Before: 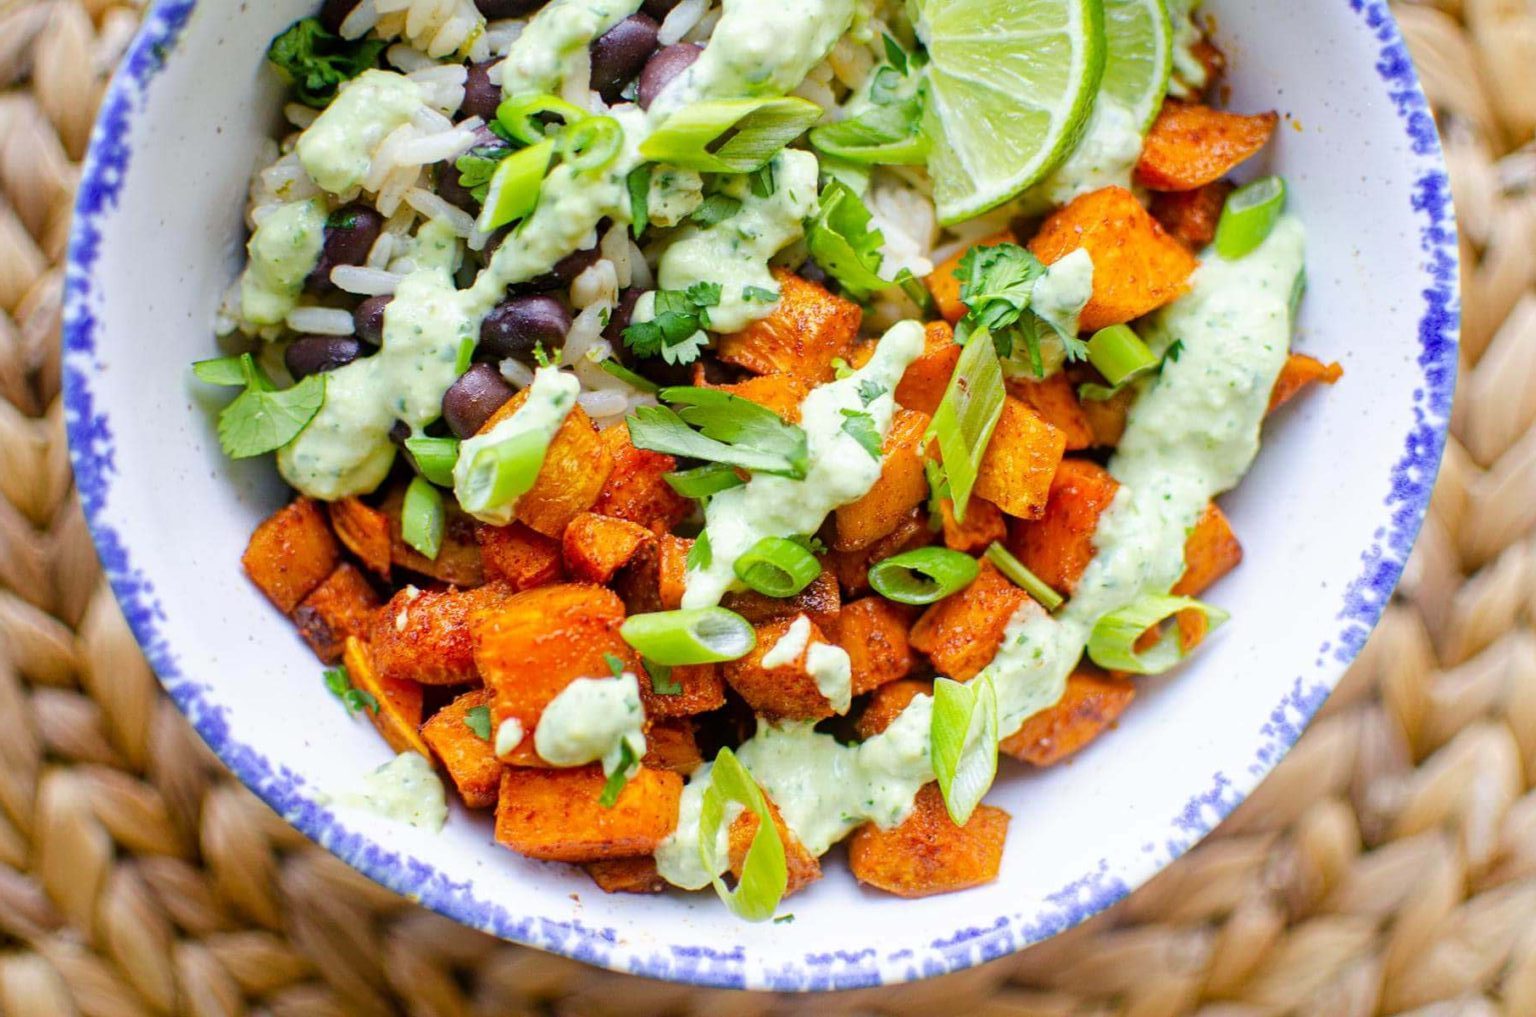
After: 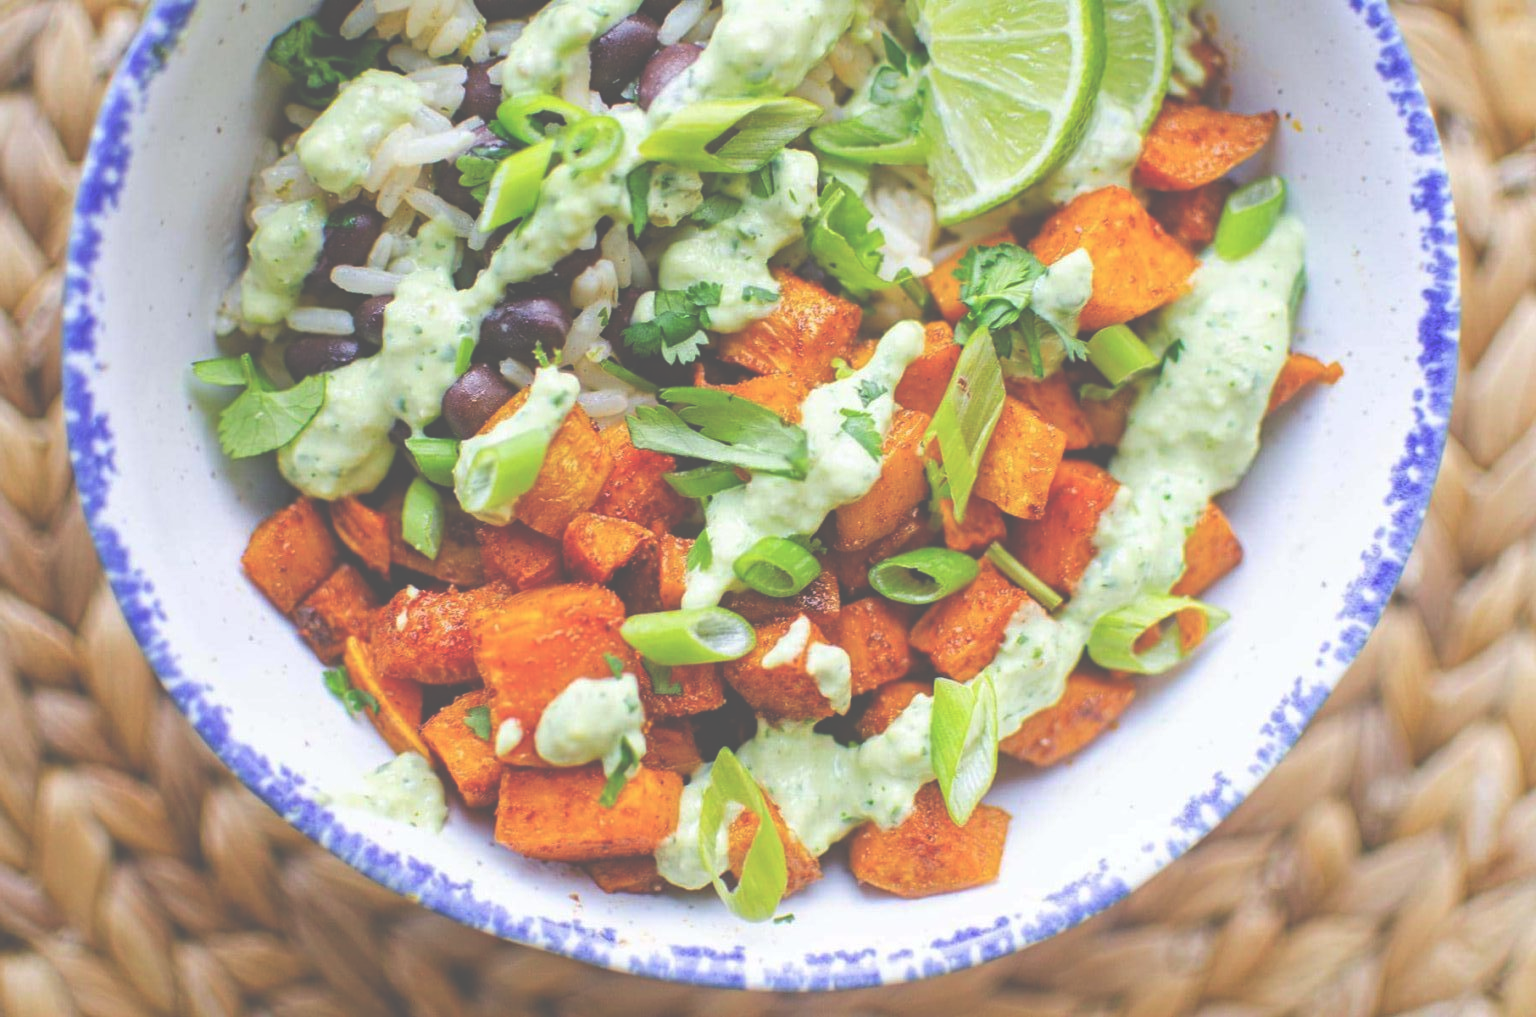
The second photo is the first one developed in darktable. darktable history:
haze removal: compatibility mode true, adaptive false
exposure: black level correction -0.086, compensate exposure bias true, compensate highlight preservation false
